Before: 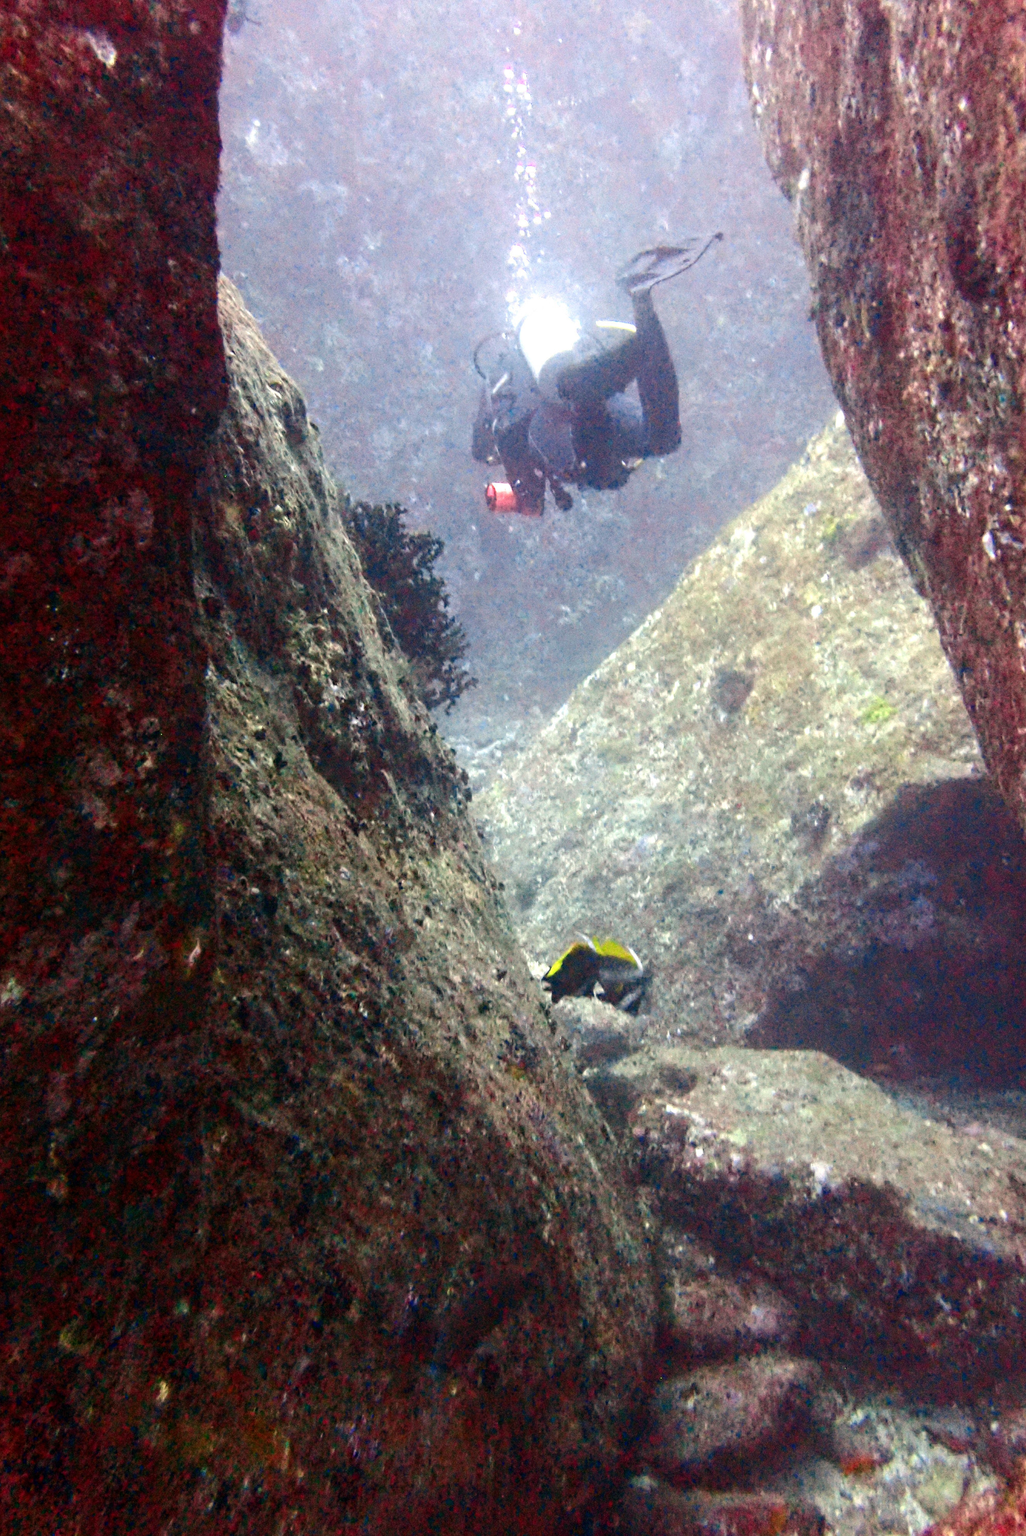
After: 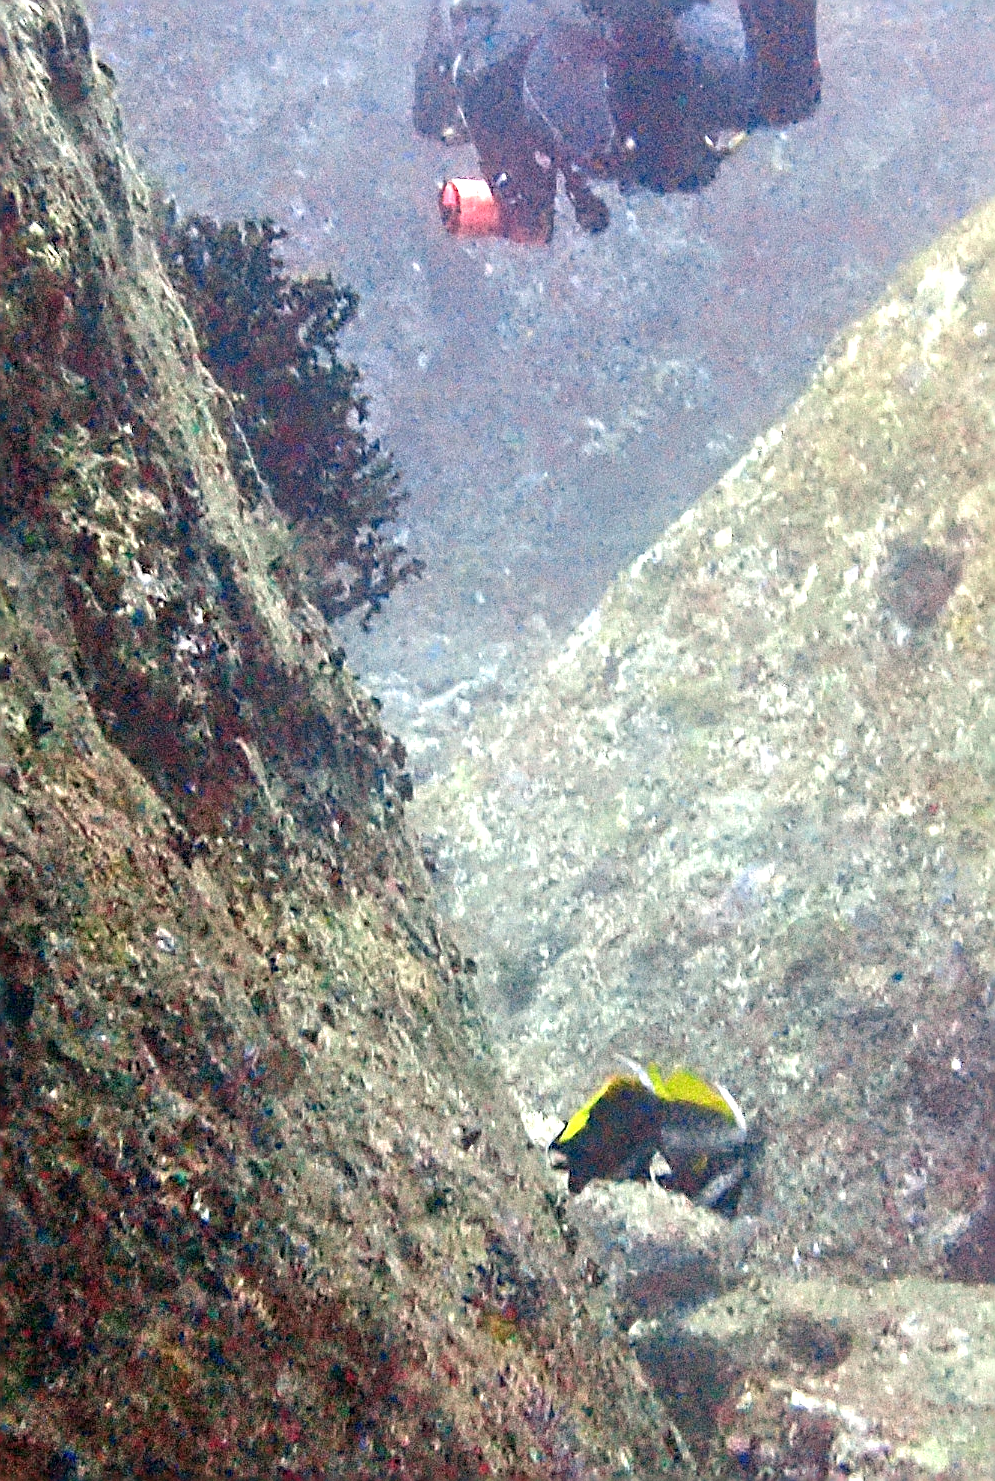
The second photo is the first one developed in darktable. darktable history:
crop: left 25.373%, top 25.453%, right 24.835%, bottom 25.065%
sharpen: radius 1.684, amount 1.306
tone equalizer: -8 EV 1.03 EV, -7 EV 0.964 EV, -6 EV 0.963 EV, -5 EV 1.01 EV, -4 EV 1.03 EV, -3 EV 0.723 EV, -2 EV 0.504 EV, -1 EV 0.232 EV, mask exposure compensation -0.507 EV
